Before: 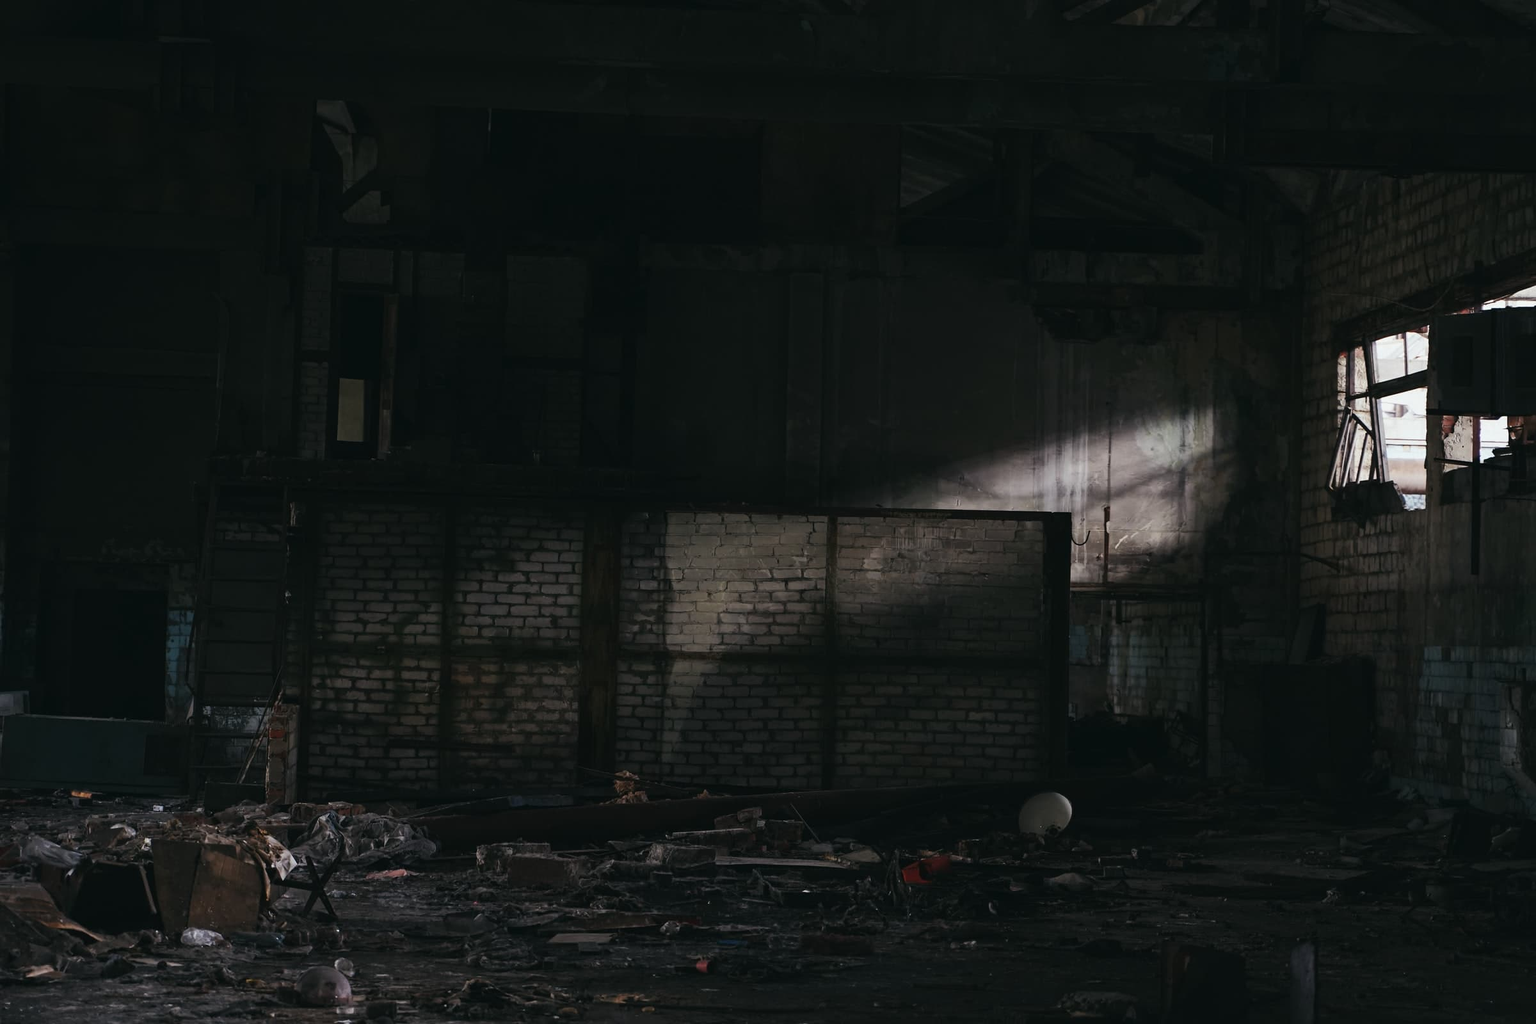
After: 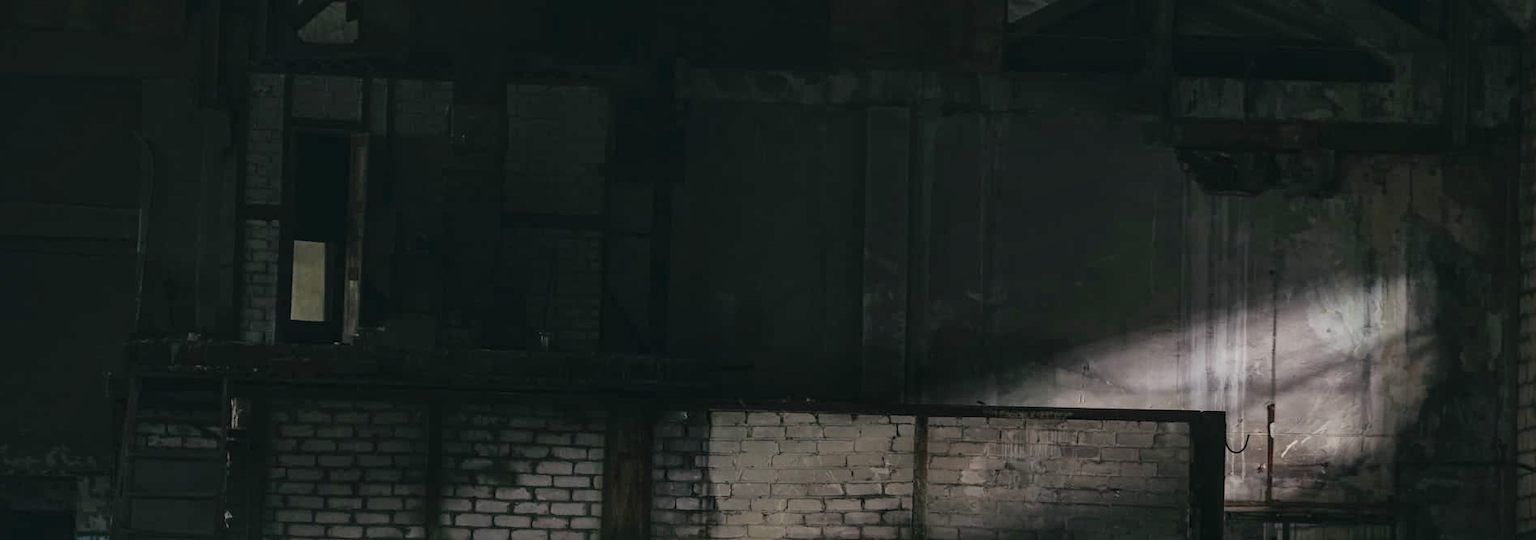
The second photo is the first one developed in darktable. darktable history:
crop: left 7.124%, top 18.54%, right 14.324%, bottom 40.007%
local contrast: on, module defaults
shadows and highlights: on, module defaults
